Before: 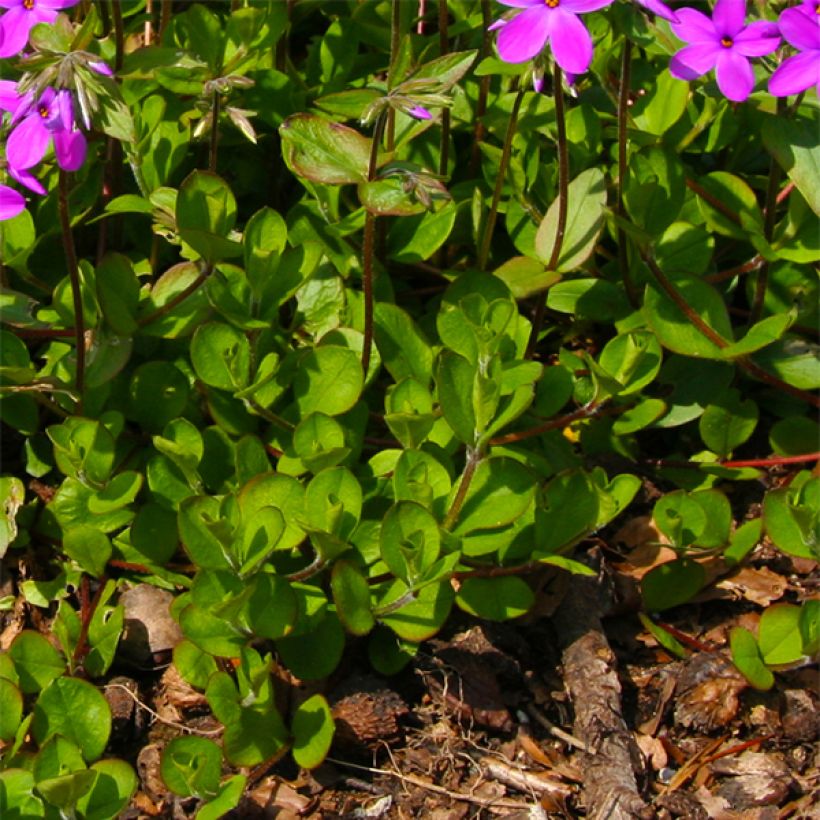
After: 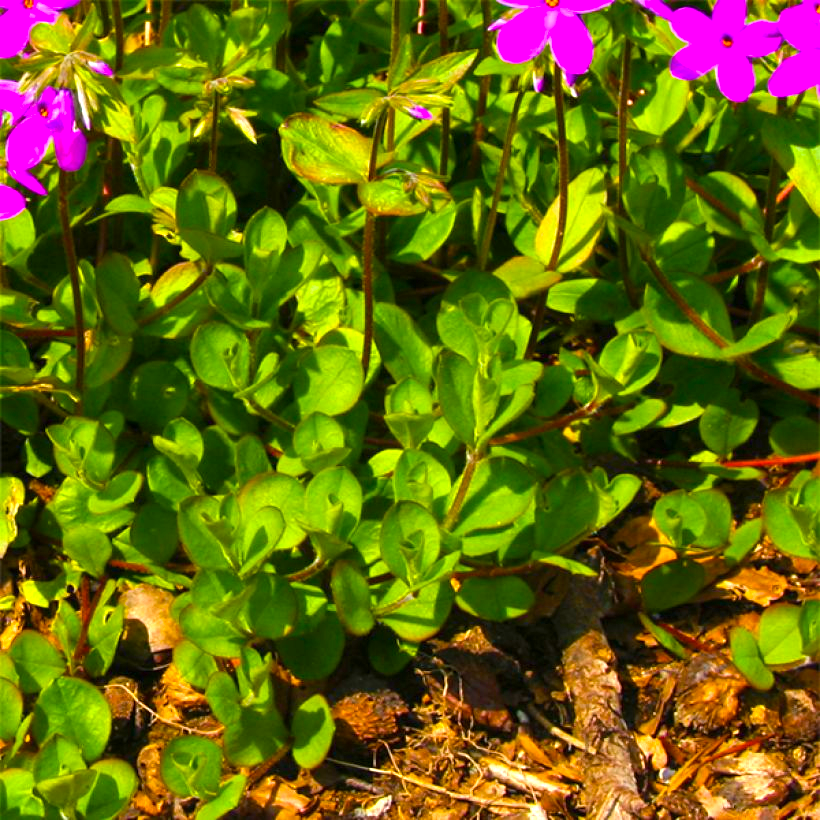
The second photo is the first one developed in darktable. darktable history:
exposure: black level correction 0, exposure 0.892 EV, compensate exposure bias true, compensate highlight preservation false
color balance rgb: perceptual saturation grading › global saturation 25.171%, global vibrance 50.089%
